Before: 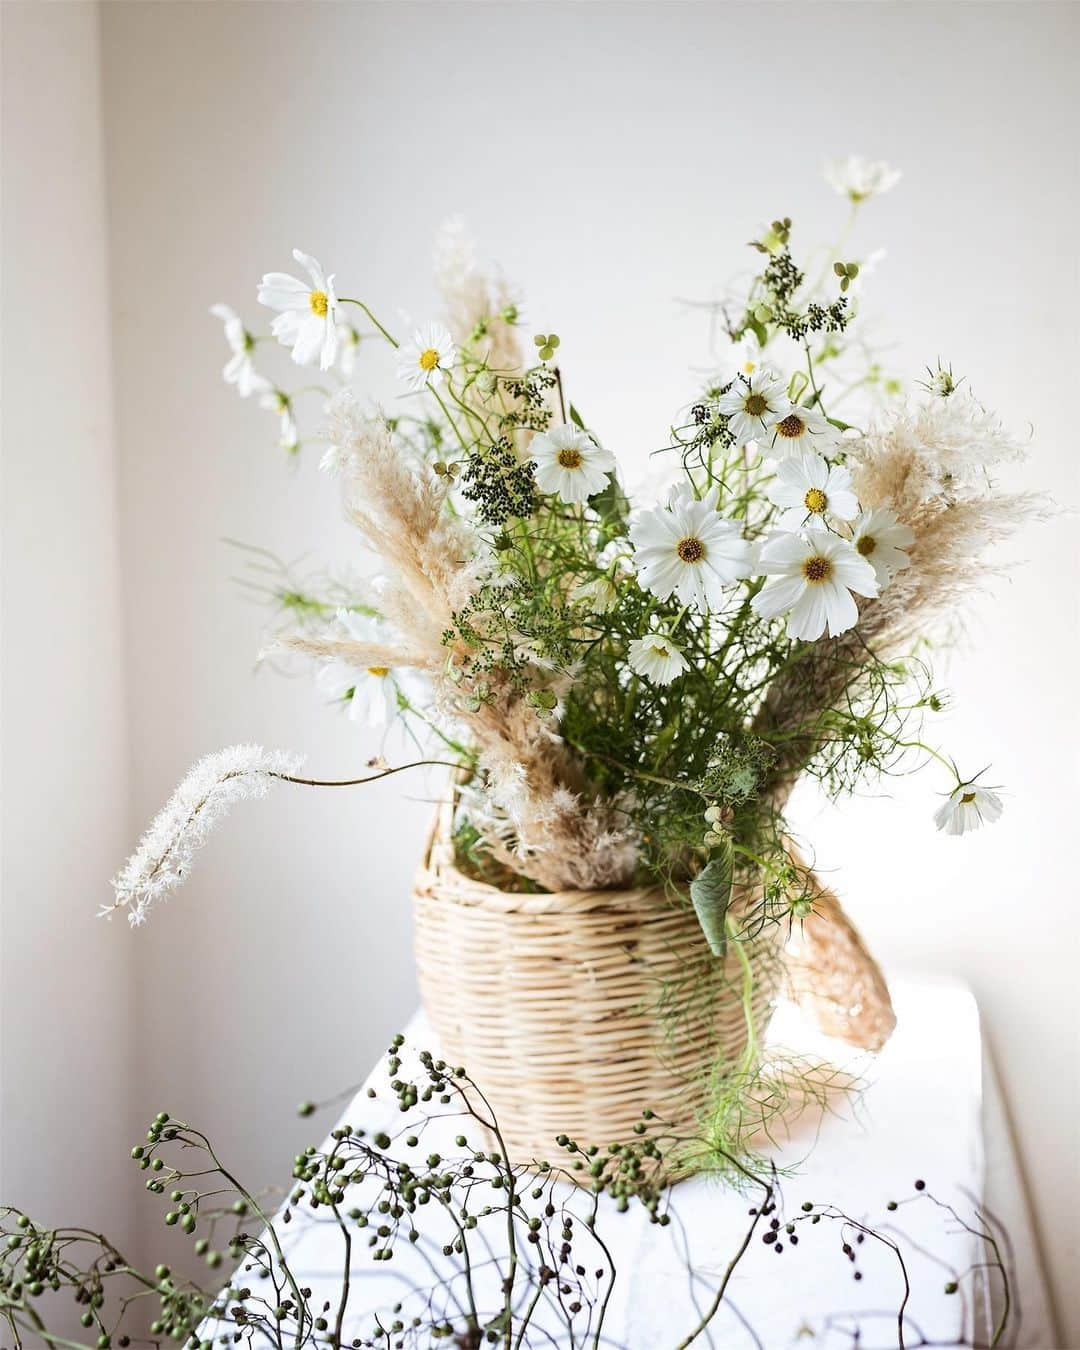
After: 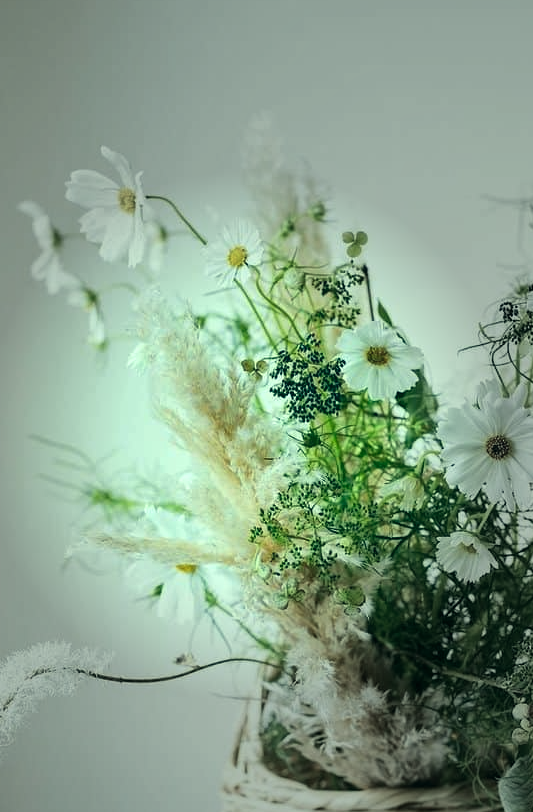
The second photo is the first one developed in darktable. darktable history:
vignetting: fall-off start 31.53%, fall-off radius 33.88%, center (-0.075, 0.073)
local contrast: mode bilateral grid, contrast 21, coarseness 50, detail 119%, midtone range 0.2
color correction: highlights a* -19.85, highlights b* 9.8, shadows a* -20.46, shadows b* -10.82
crop: left 17.848%, top 7.652%, right 32.718%, bottom 32.139%
